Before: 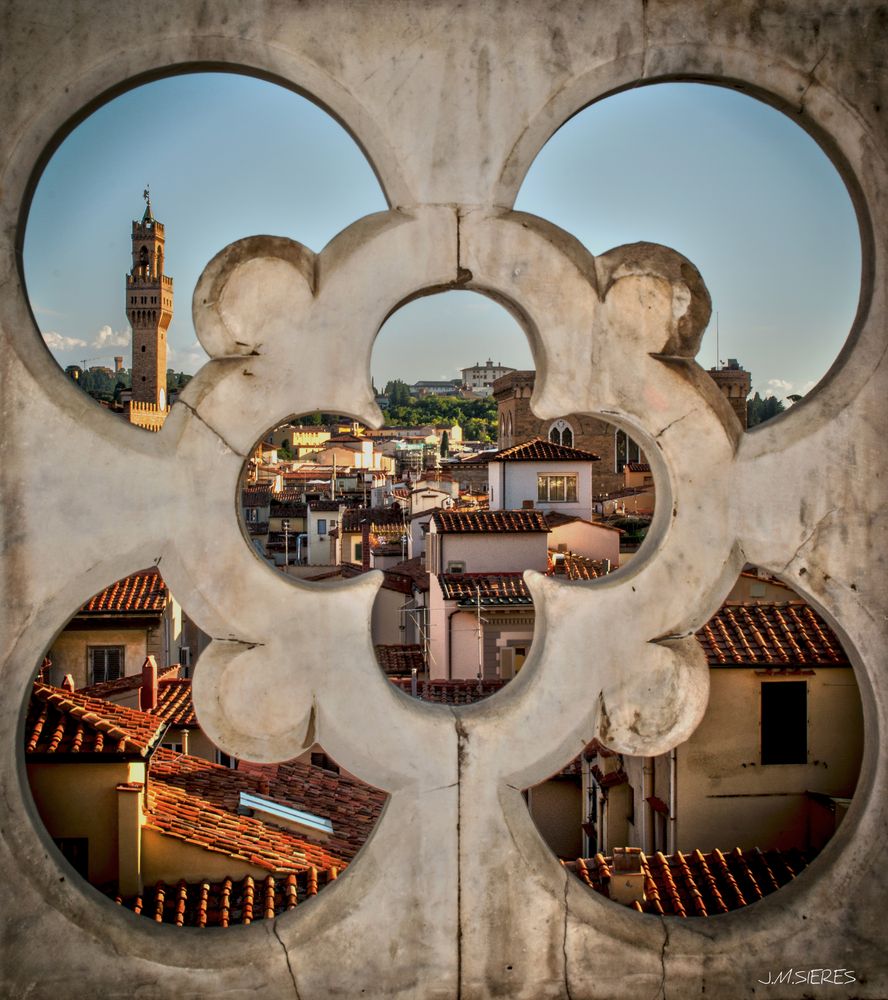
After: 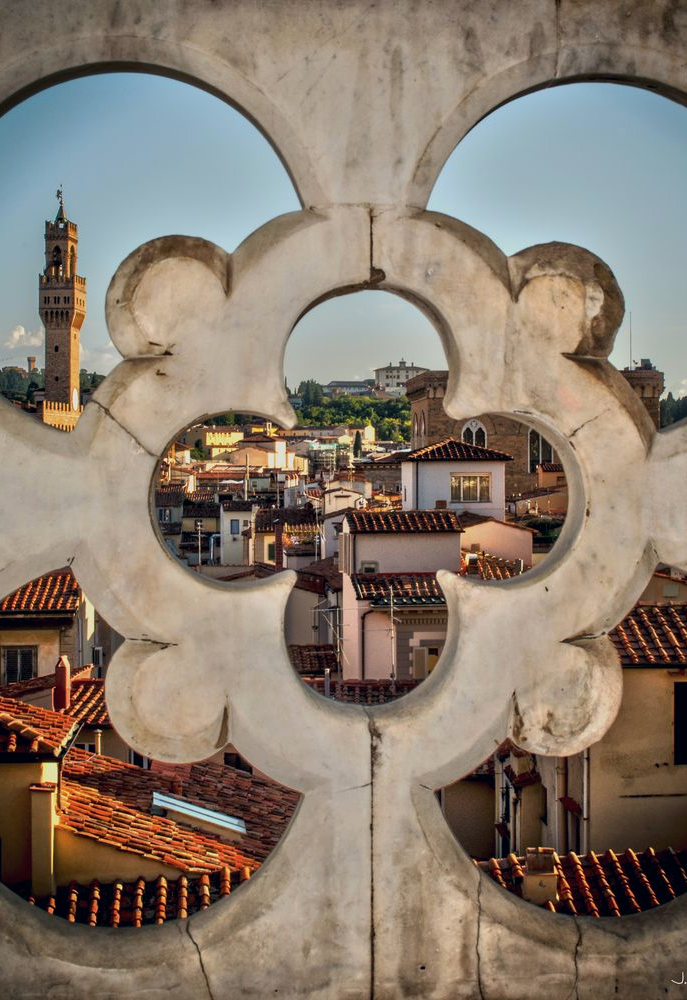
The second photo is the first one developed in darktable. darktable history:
crop: left 9.889%, right 12.645%
color correction: highlights a* 0.496, highlights b* 2.71, shadows a* -0.937, shadows b* -4.17
